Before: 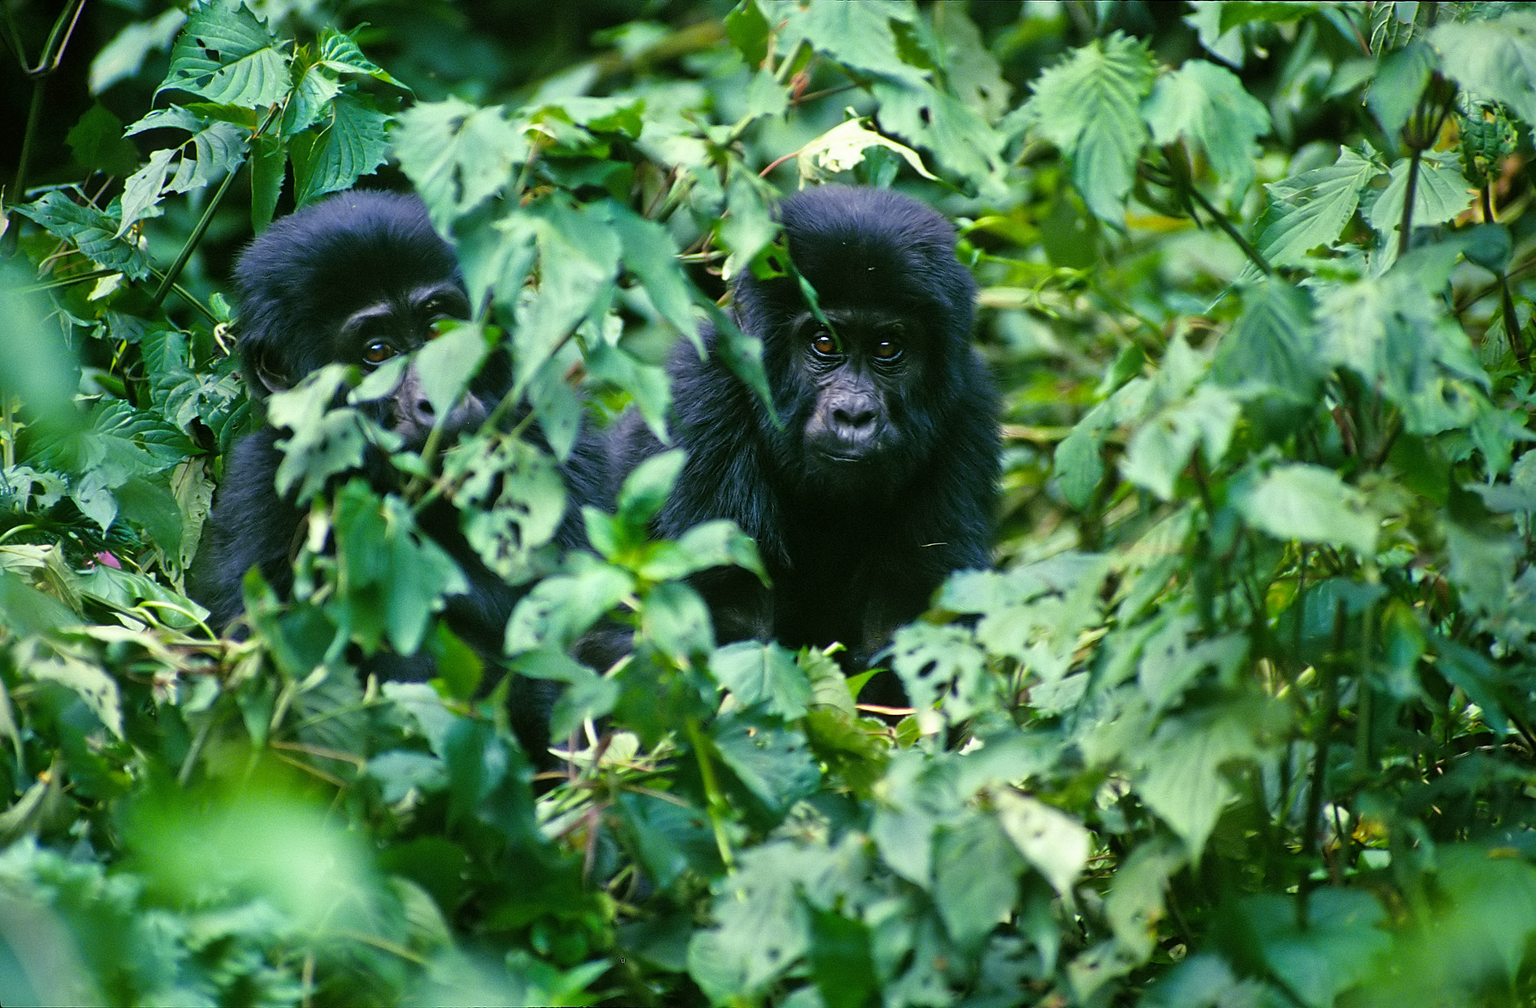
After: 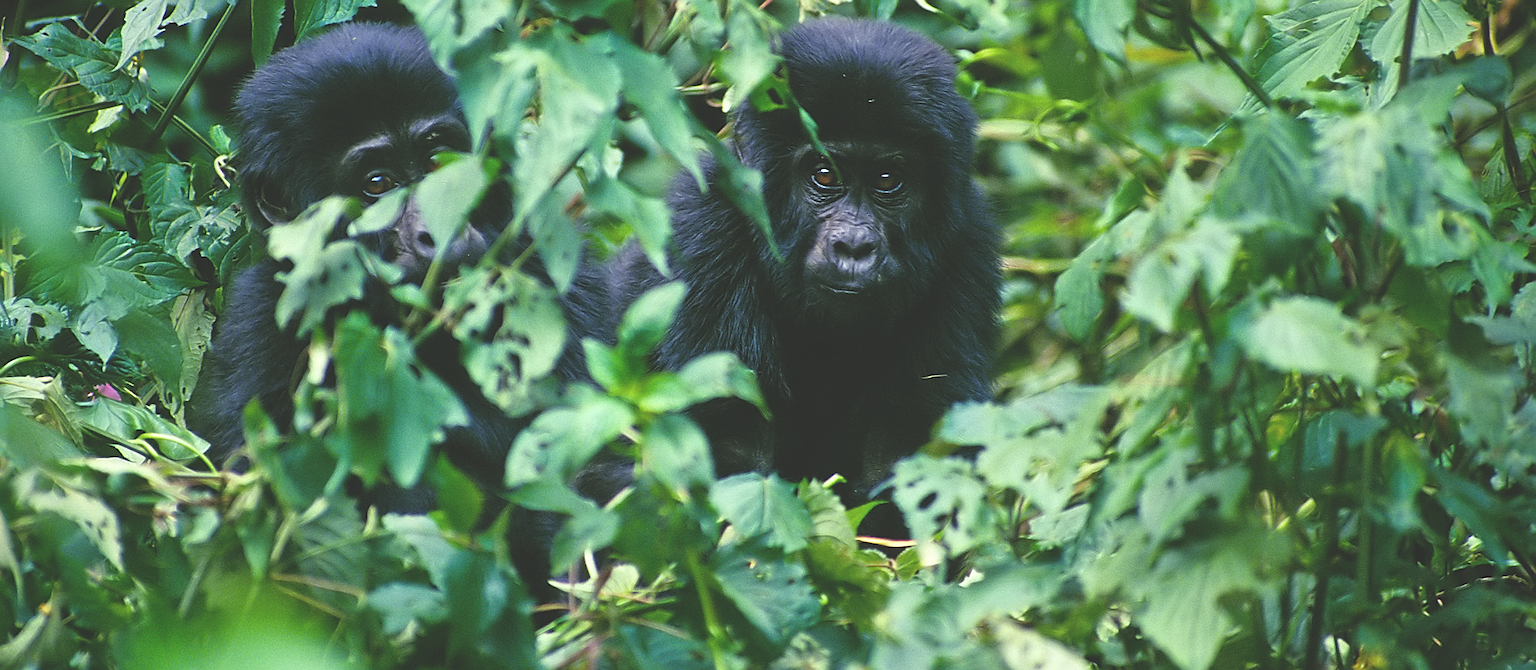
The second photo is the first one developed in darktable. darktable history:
exposure: black level correction -0.028, compensate highlight preservation false
crop: top 16.727%, bottom 16.727%
sharpen: on, module defaults
